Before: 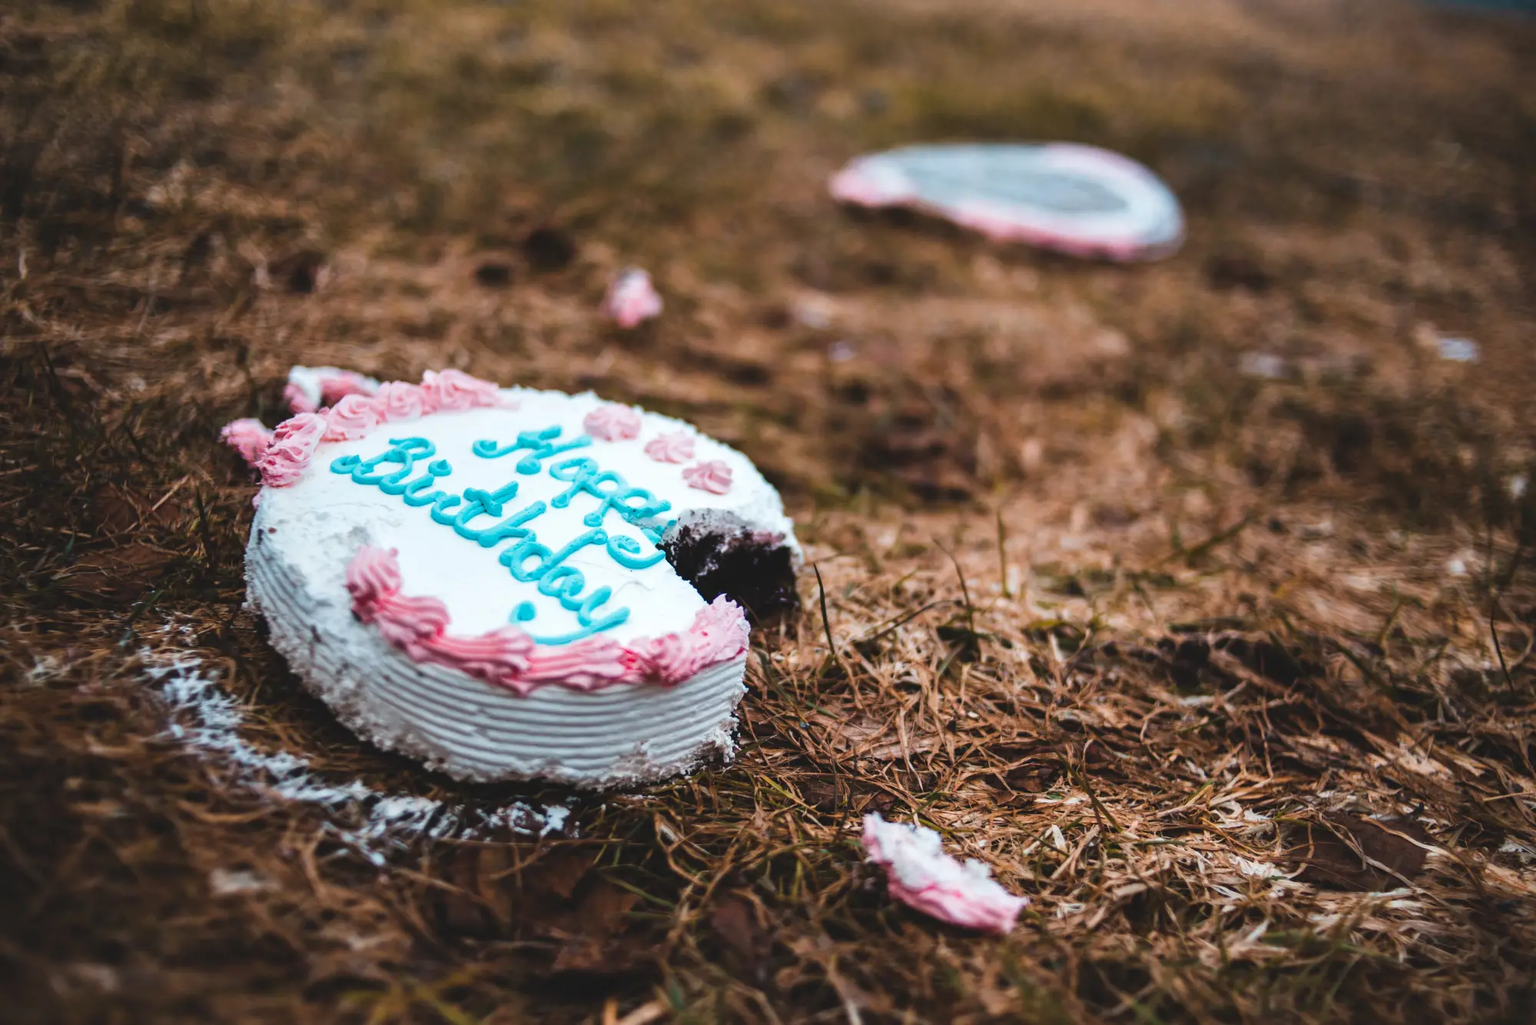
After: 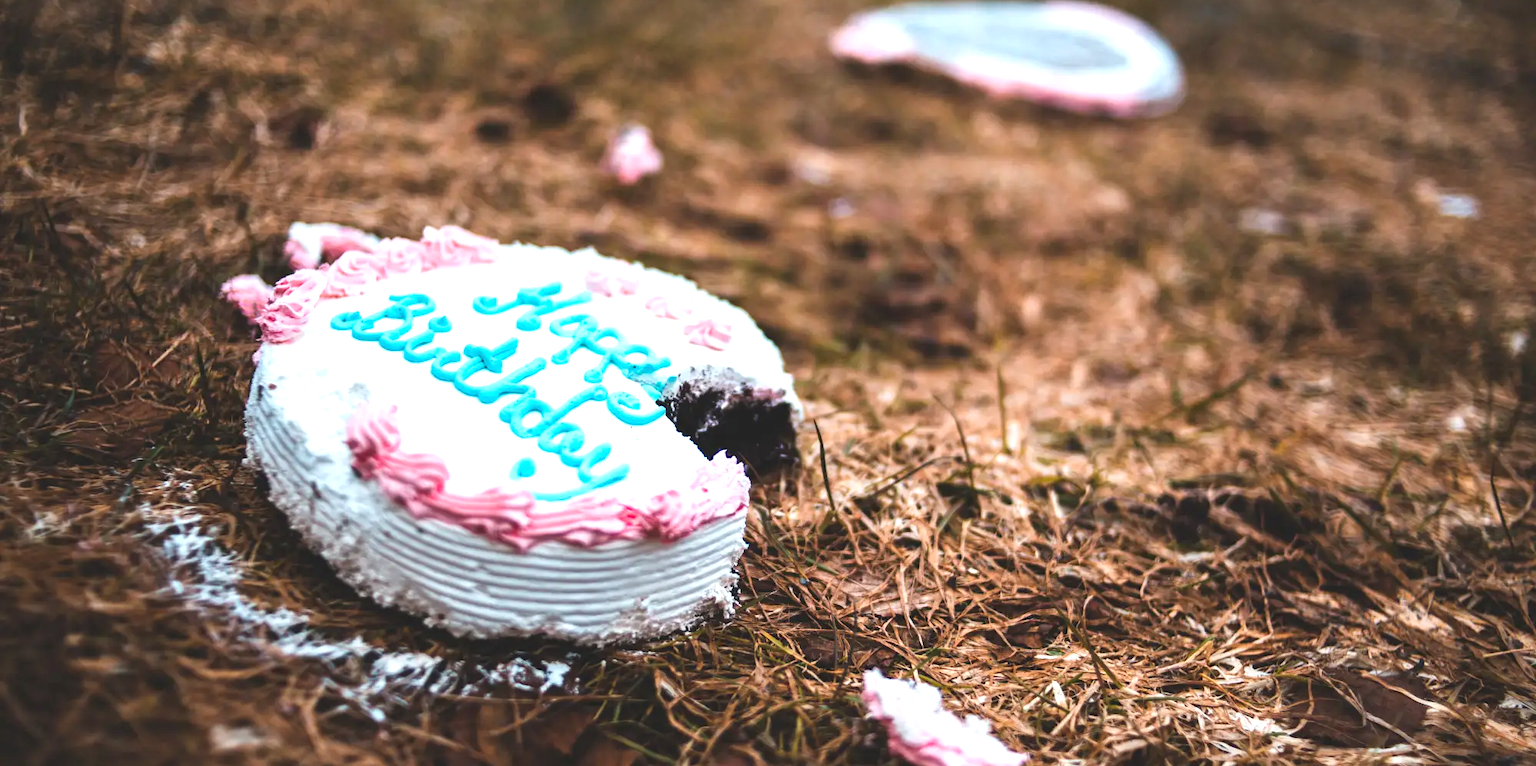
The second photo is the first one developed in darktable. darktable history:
exposure: black level correction 0, exposure 0.695 EV, compensate highlight preservation false
crop: top 14.019%, bottom 11.136%
